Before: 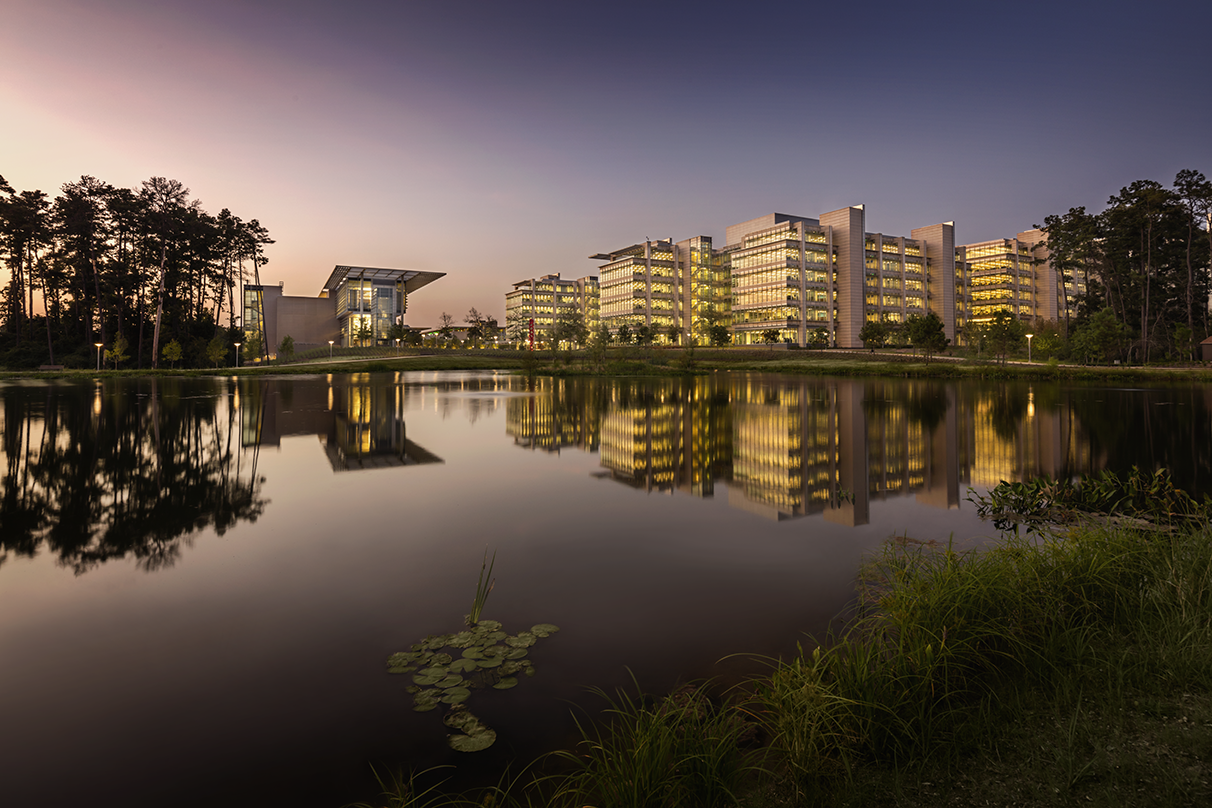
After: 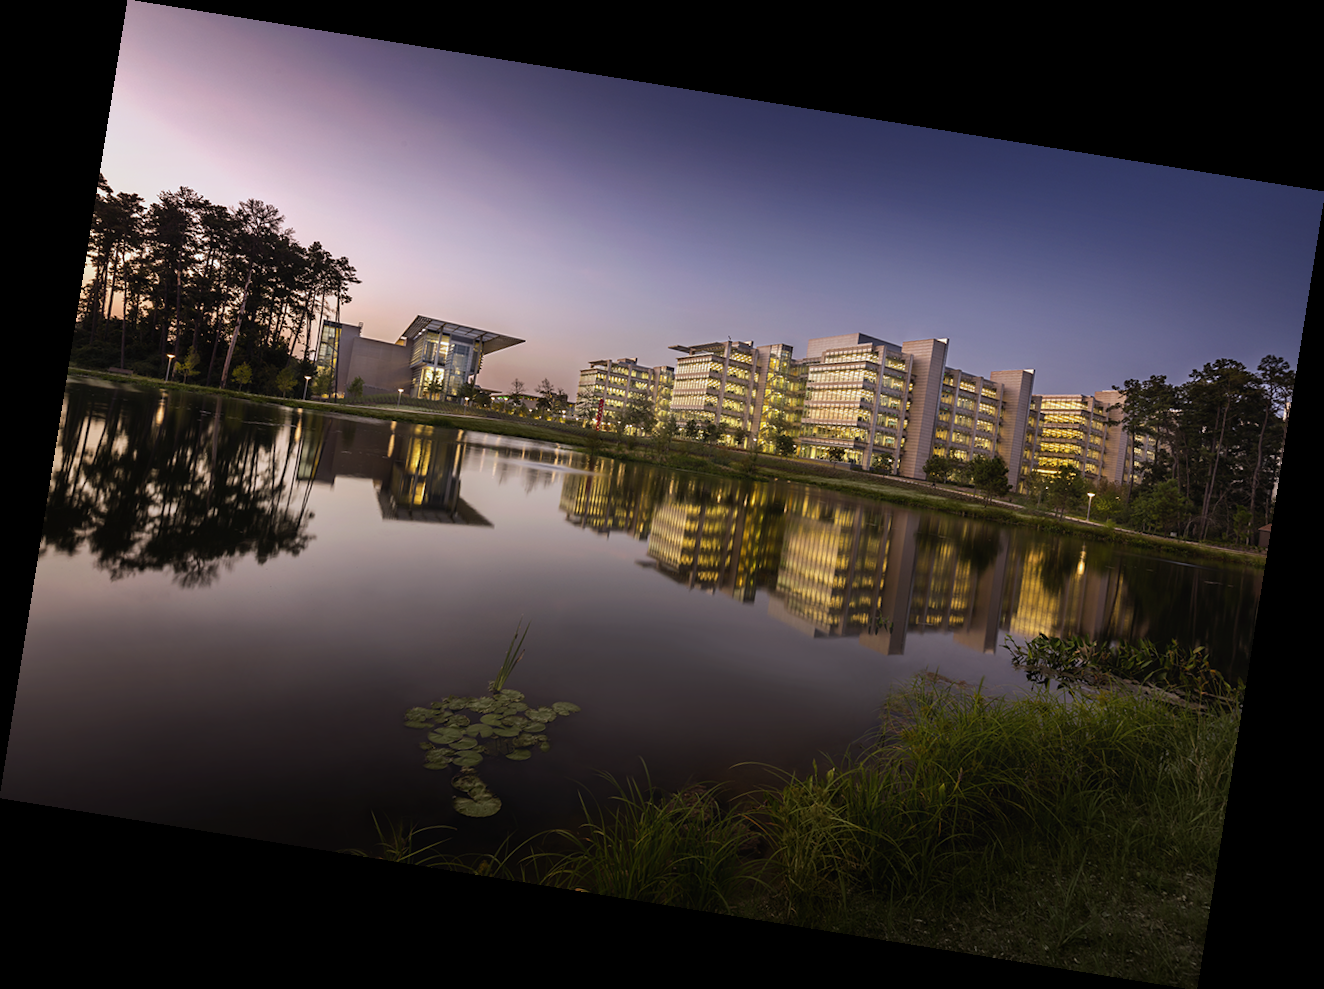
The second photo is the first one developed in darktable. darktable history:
rotate and perspective: rotation 9.12°, automatic cropping off
color balance rgb: on, module defaults
white balance: red 0.967, blue 1.119, emerald 0.756
